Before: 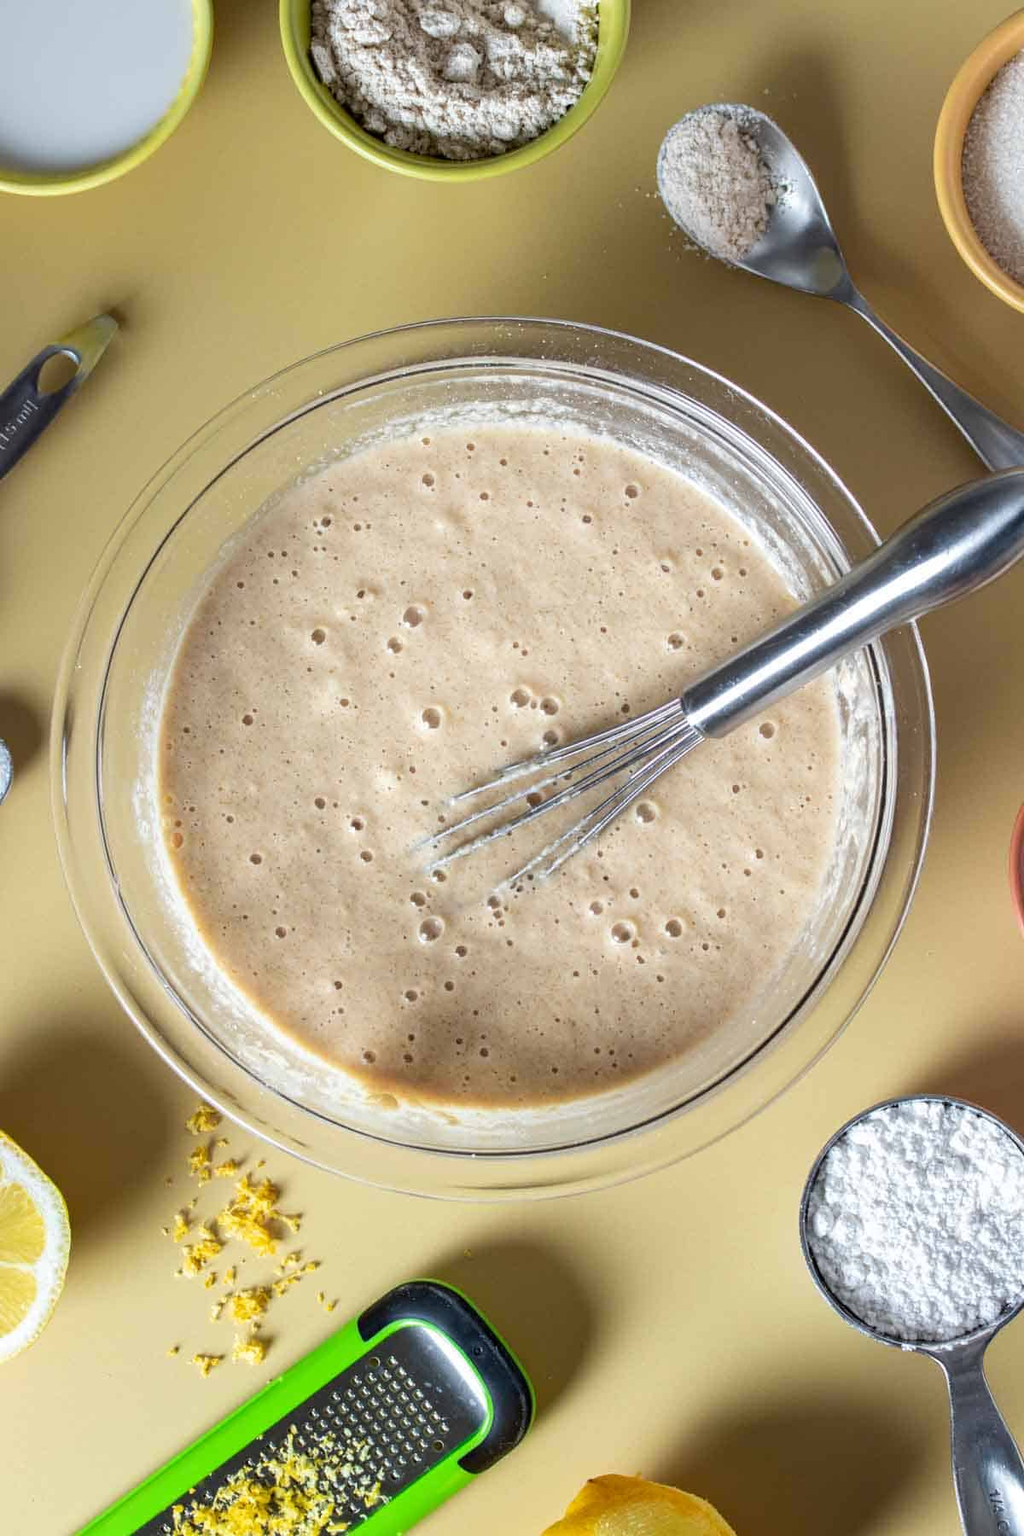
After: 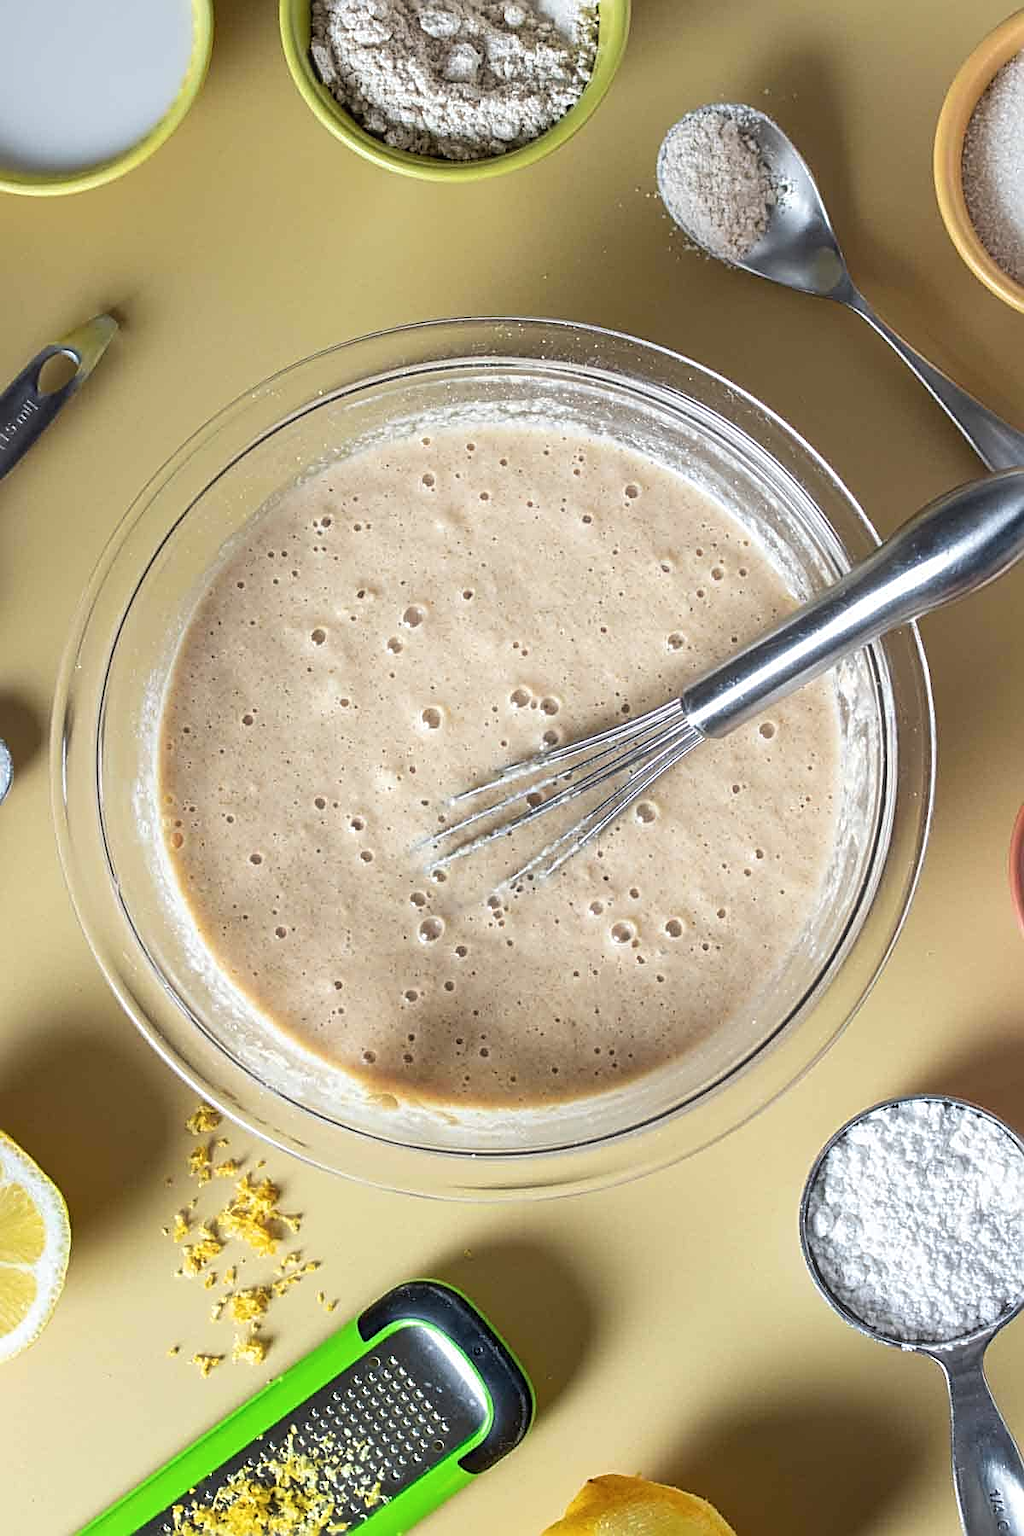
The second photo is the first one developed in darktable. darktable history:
sharpen: radius 2.543, amount 0.636
haze removal: strength -0.1, adaptive false
